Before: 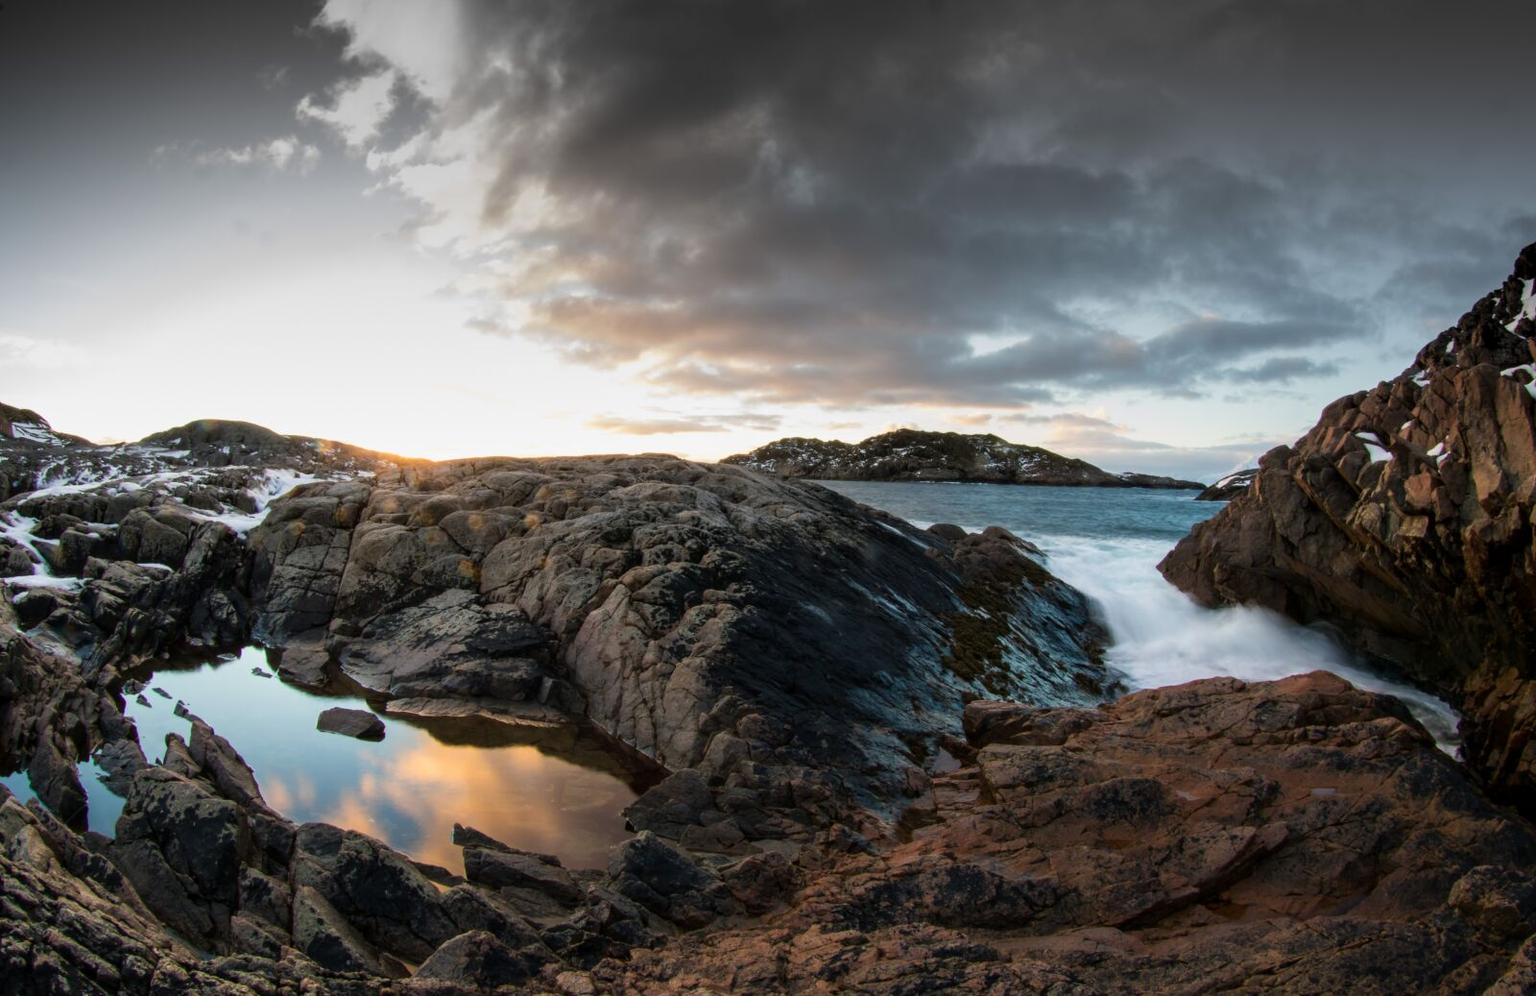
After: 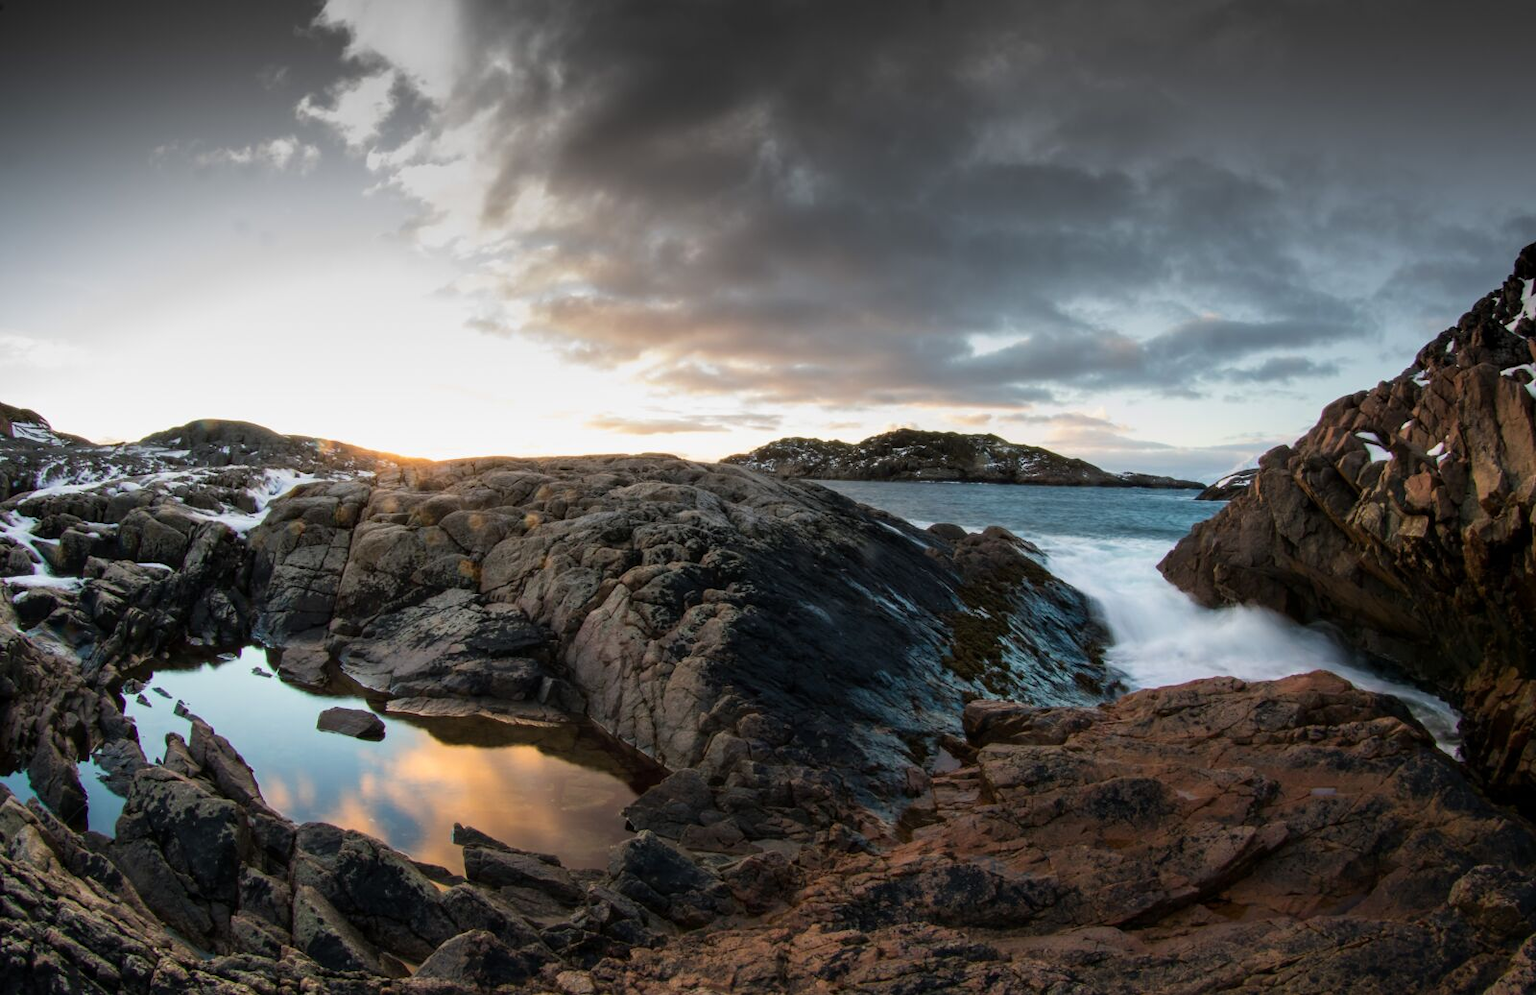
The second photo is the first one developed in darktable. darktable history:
color correction: highlights b* -0.036
